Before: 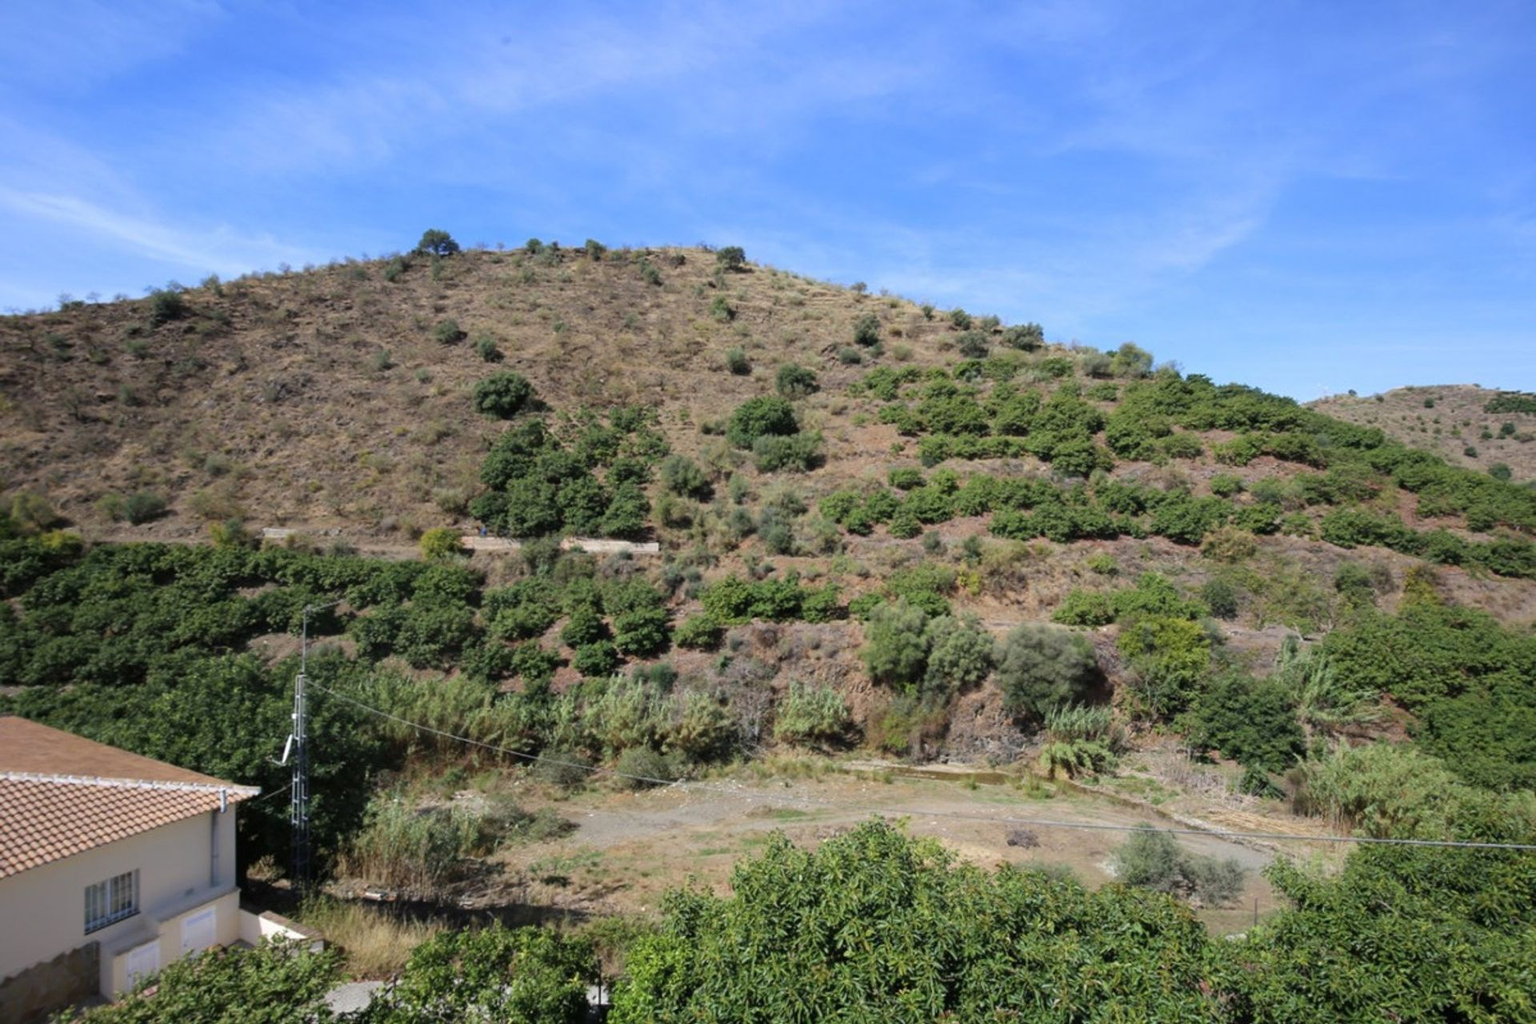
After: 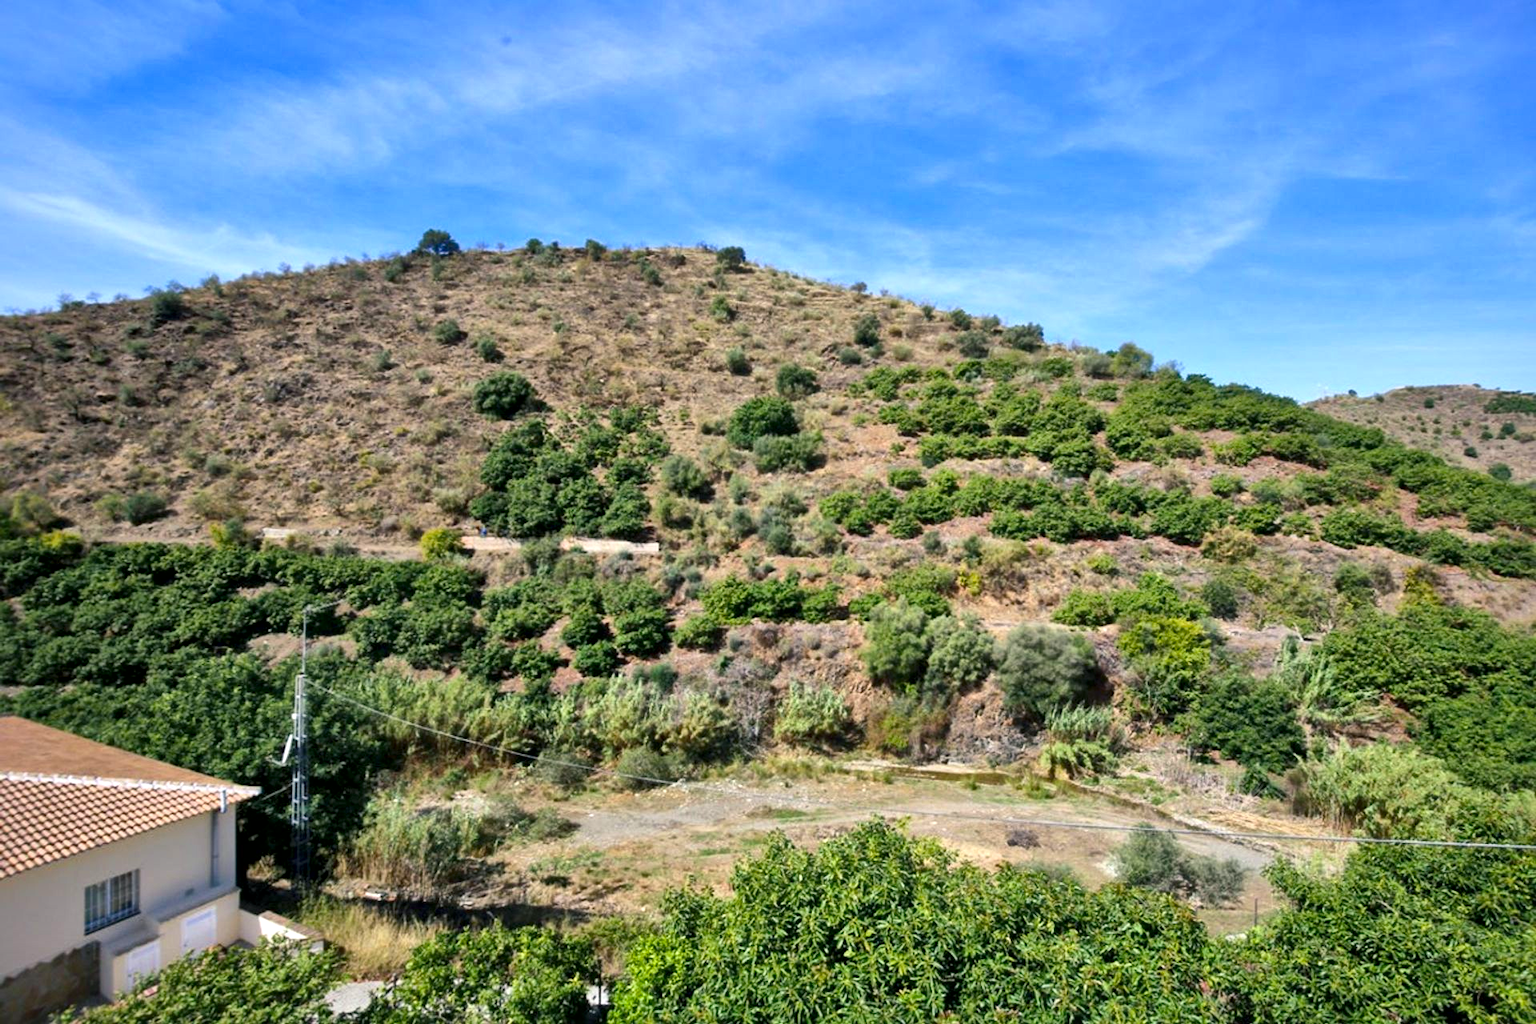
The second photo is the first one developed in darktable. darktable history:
local contrast: mode bilateral grid, contrast 20, coarseness 50, detail 179%, midtone range 0.2
color balance rgb: shadows lift › chroma 2.052%, shadows lift › hue 217.07°, highlights gain › luminance 14.691%, perceptual saturation grading › global saturation 25.079%, global vibrance 14.331%
exposure: exposure 0.504 EV, compensate highlight preservation false
tone equalizer: -8 EV -0.002 EV, -7 EV 0.004 EV, -6 EV -0.014 EV, -5 EV 0.012 EV, -4 EV -0.025 EV, -3 EV 0.034 EV, -2 EV -0.064 EV, -1 EV -0.281 EV, +0 EV -0.599 EV
